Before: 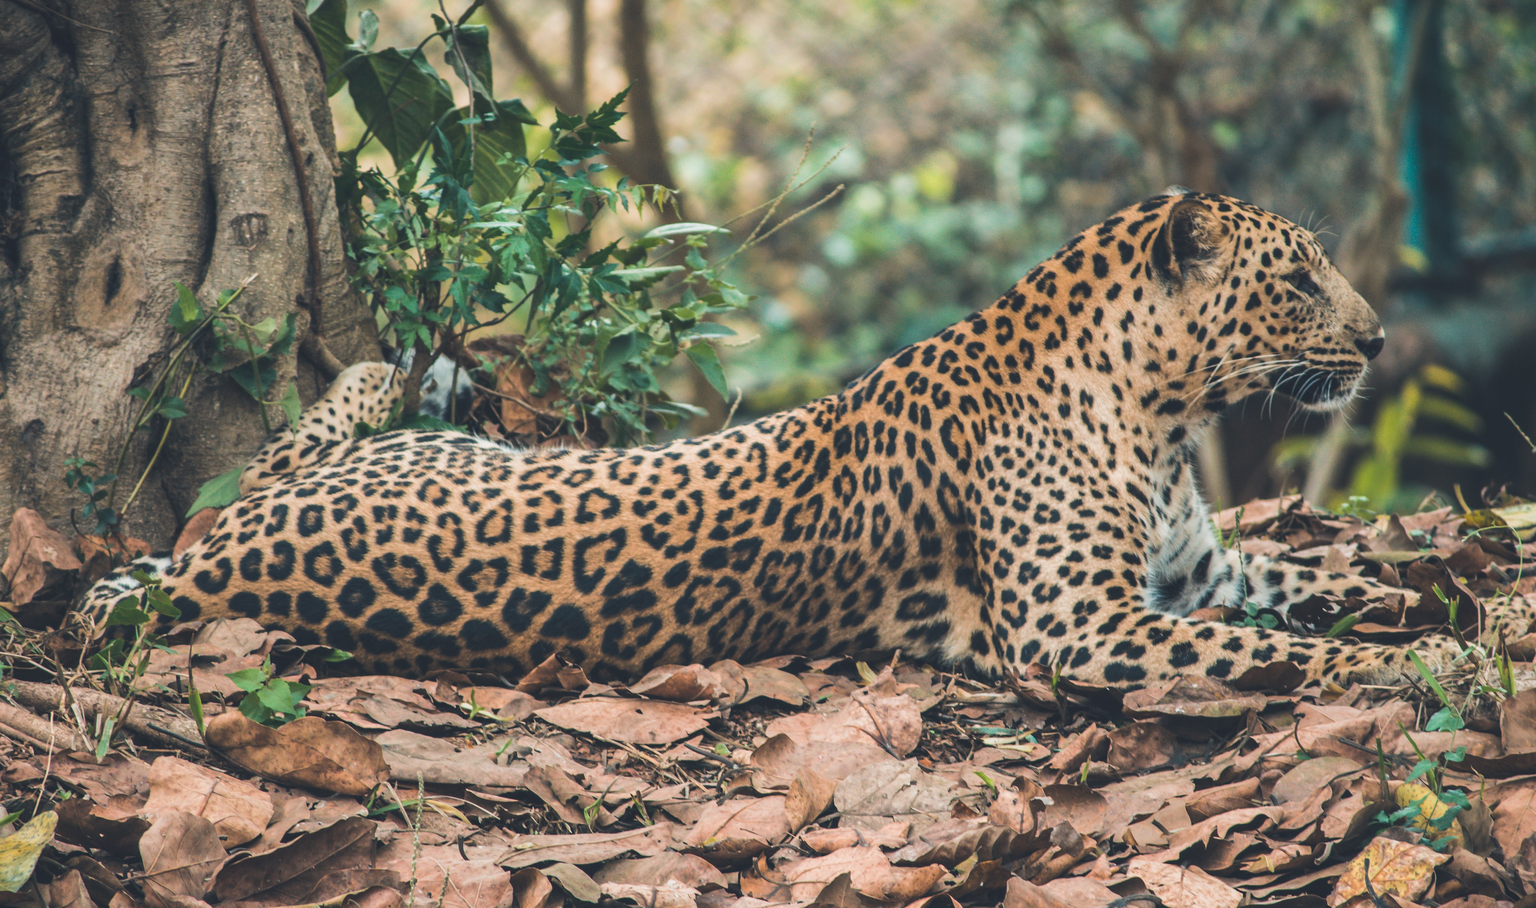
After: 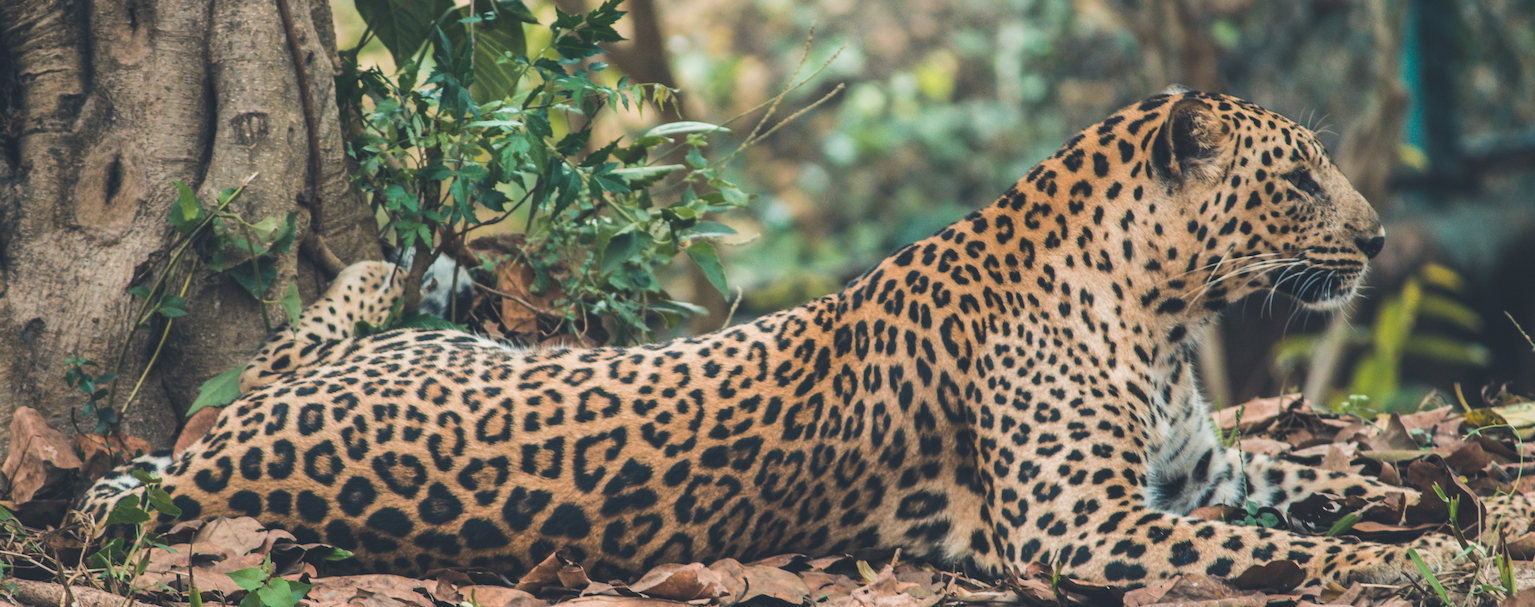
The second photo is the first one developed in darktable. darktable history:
crop: top 11.179%, bottom 21.913%
